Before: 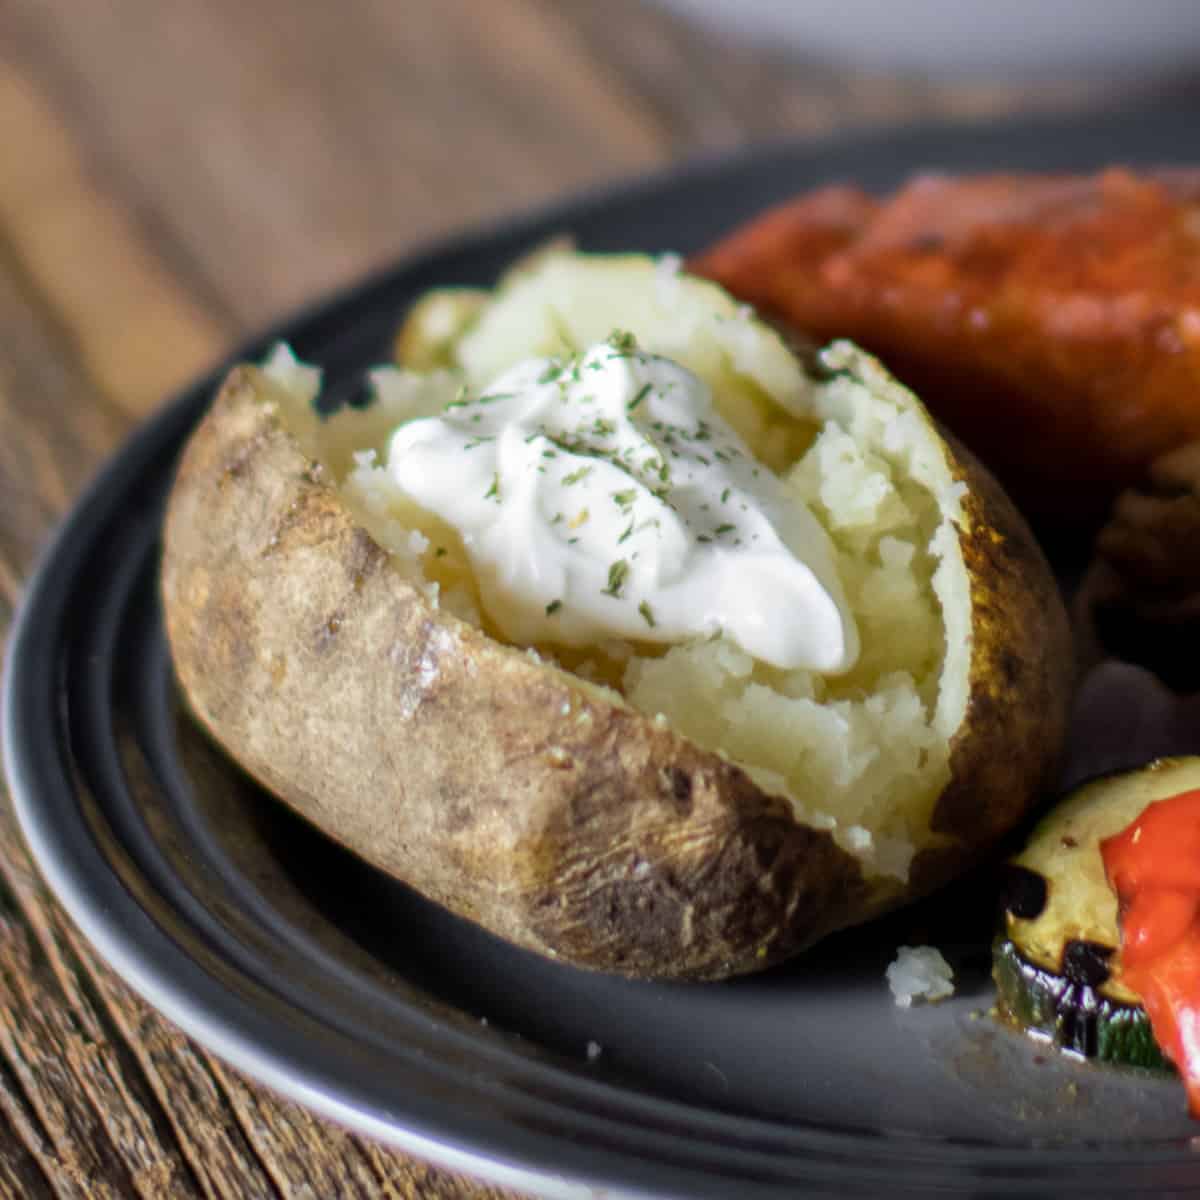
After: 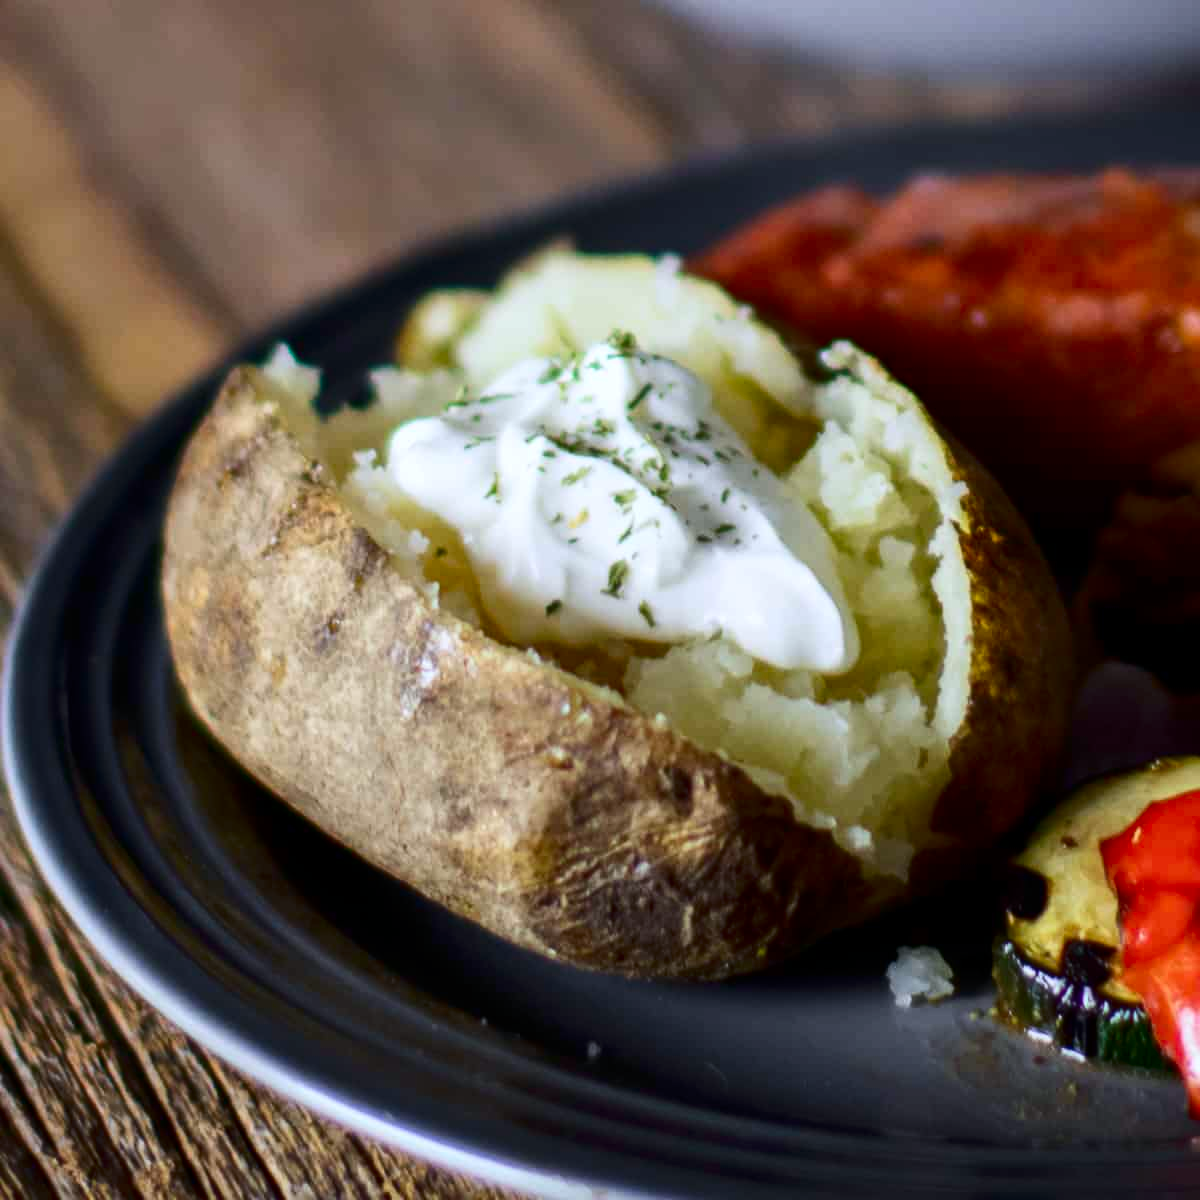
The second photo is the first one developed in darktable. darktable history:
white balance: red 0.974, blue 1.044
contrast brightness saturation: contrast 0.19, brightness -0.11, saturation 0.21
